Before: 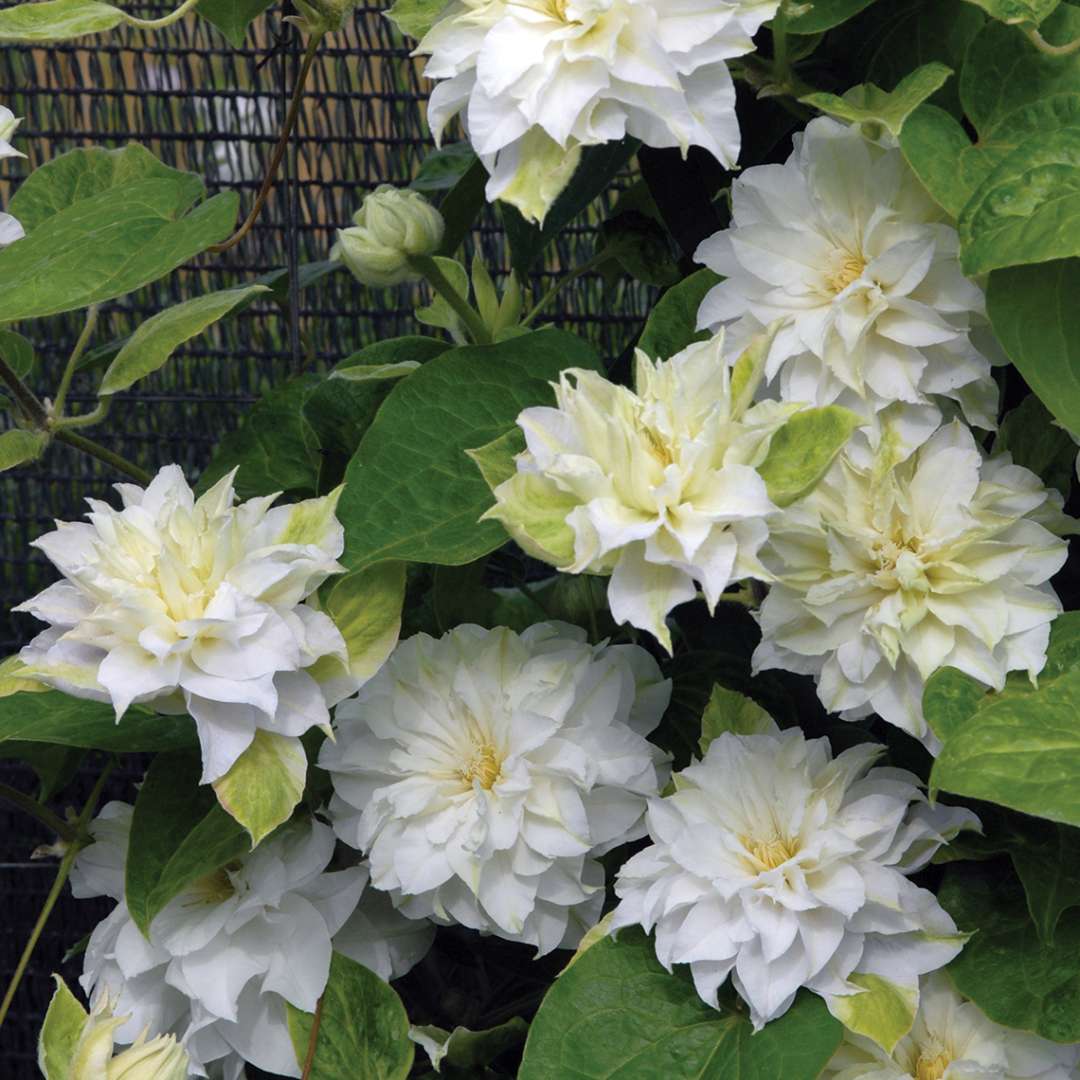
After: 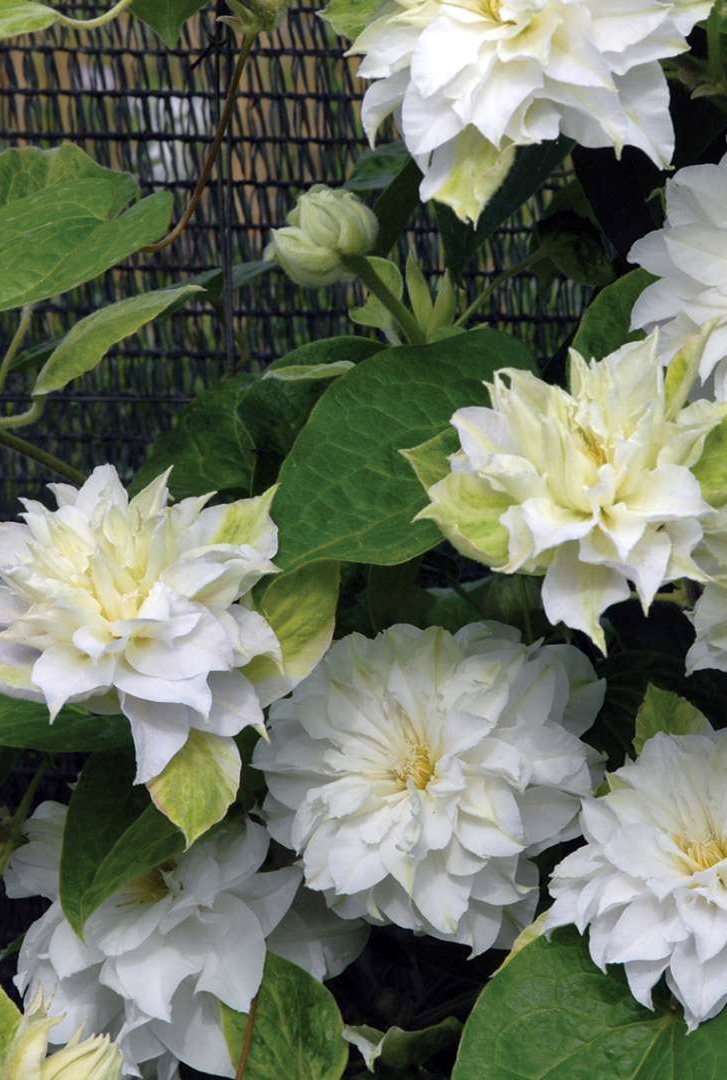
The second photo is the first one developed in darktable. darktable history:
crop and rotate: left 6.18%, right 26.496%
local contrast: mode bilateral grid, contrast 19, coarseness 50, detail 120%, midtone range 0.2
